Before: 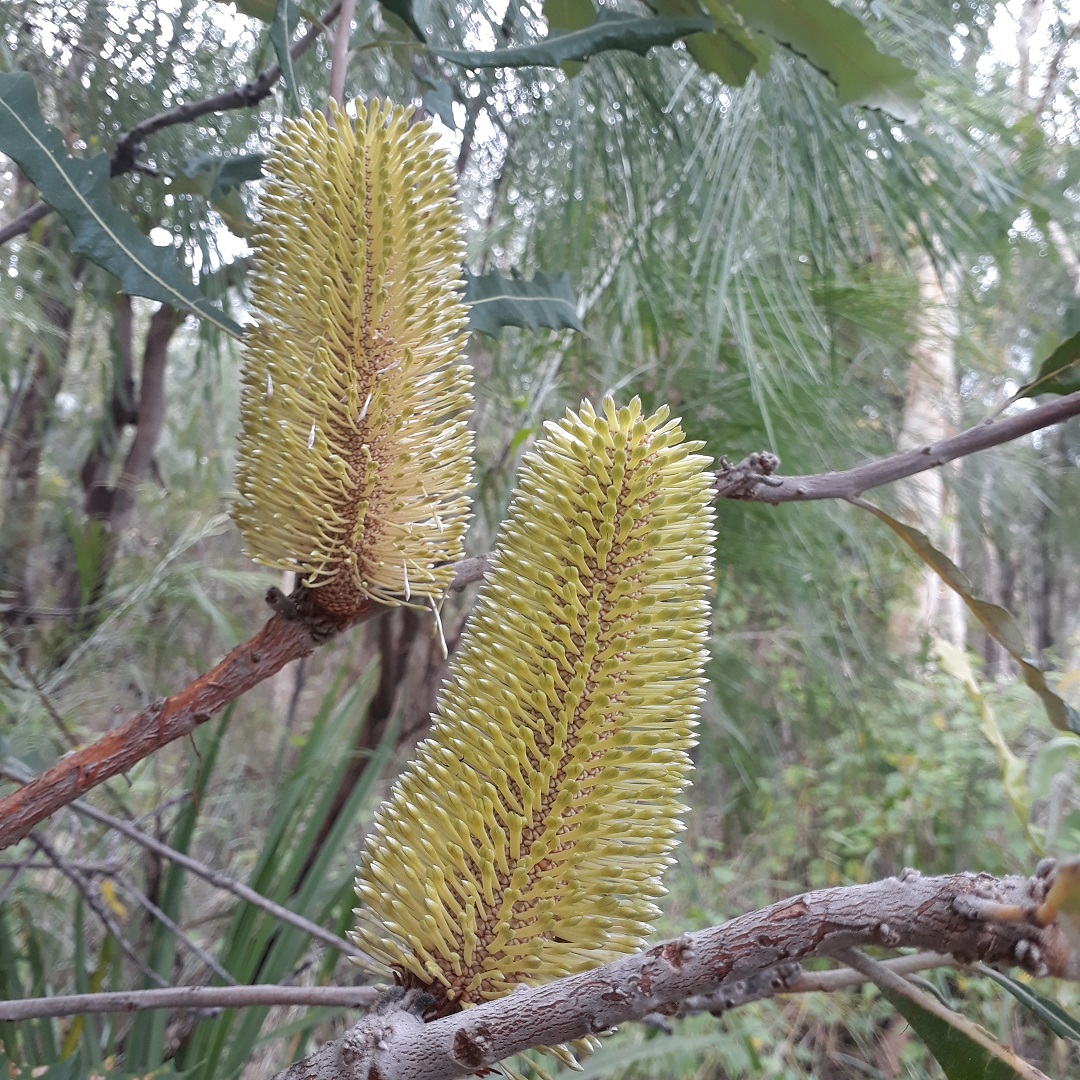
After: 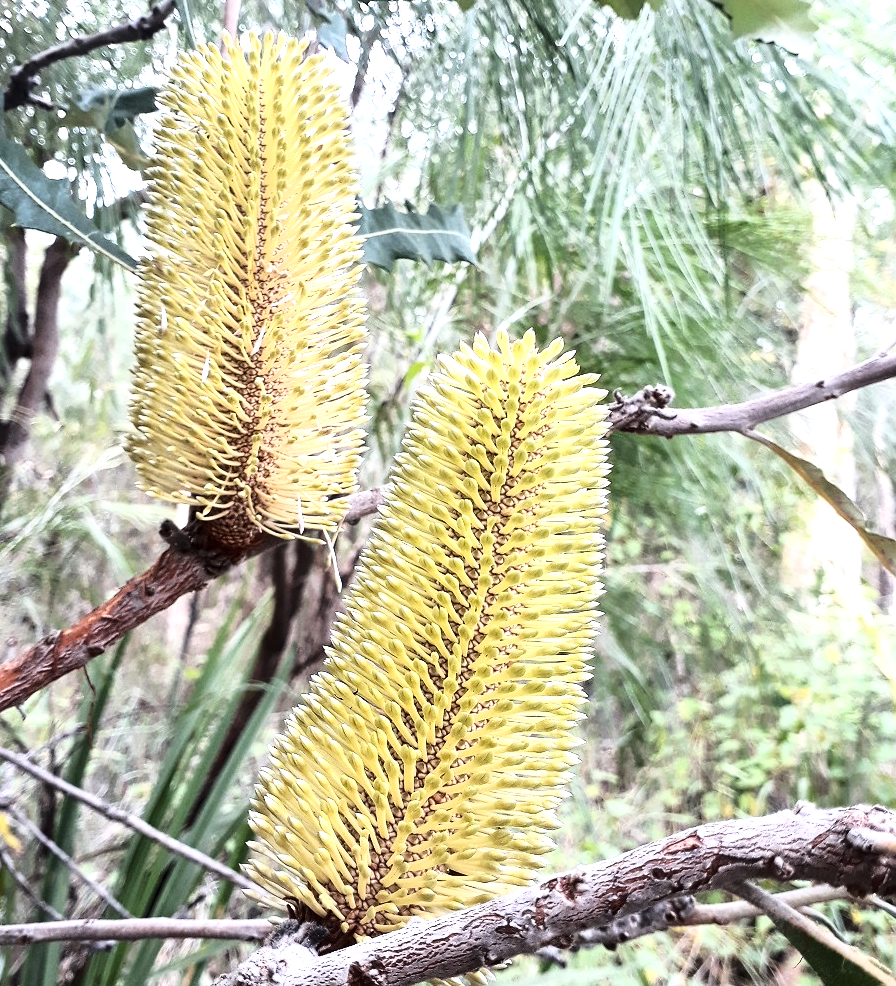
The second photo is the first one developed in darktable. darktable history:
tone equalizer: -8 EV -0.748 EV, -7 EV -0.678 EV, -6 EV -0.632 EV, -5 EV -0.412 EV, -3 EV 0.373 EV, -2 EV 0.6 EV, -1 EV 0.7 EV, +0 EV 0.771 EV, edges refinement/feathering 500, mask exposure compensation -1.57 EV, preserve details no
exposure: exposure -0.054 EV, compensate exposure bias true, compensate highlight preservation false
color balance rgb: perceptual saturation grading › global saturation 0.418%, perceptual saturation grading › highlights -15.223%, perceptual saturation grading › shadows 25.363%, perceptual brilliance grading › global brilliance 14.329%, perceptual brilliance grading › shadows -35.358%
crop: left 9.837%, top 6.262%, right 7.143%, bottom 2.439%
local contrast: highlights 101%, shadows 101%, detail 119%, midtone range 0.2
base curve: curves: ch0 [(0, 0) (0.028, 0.03) (0.121, 0.232) (0.46, 0.748) (0.859, 0.968) (1, 1)]
